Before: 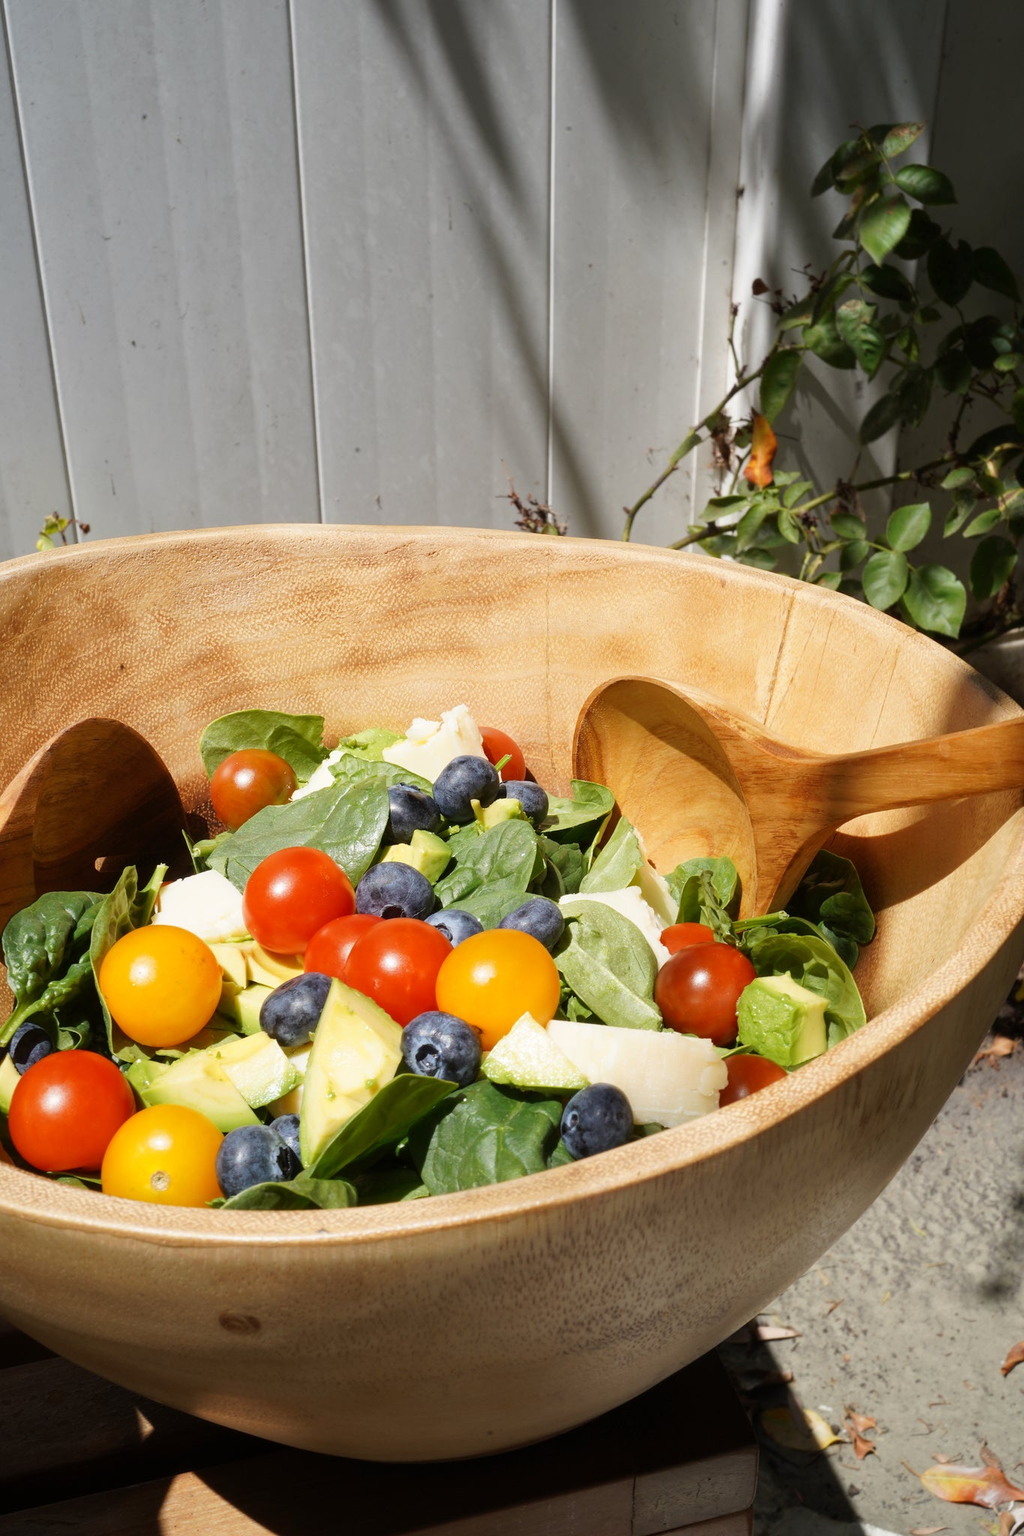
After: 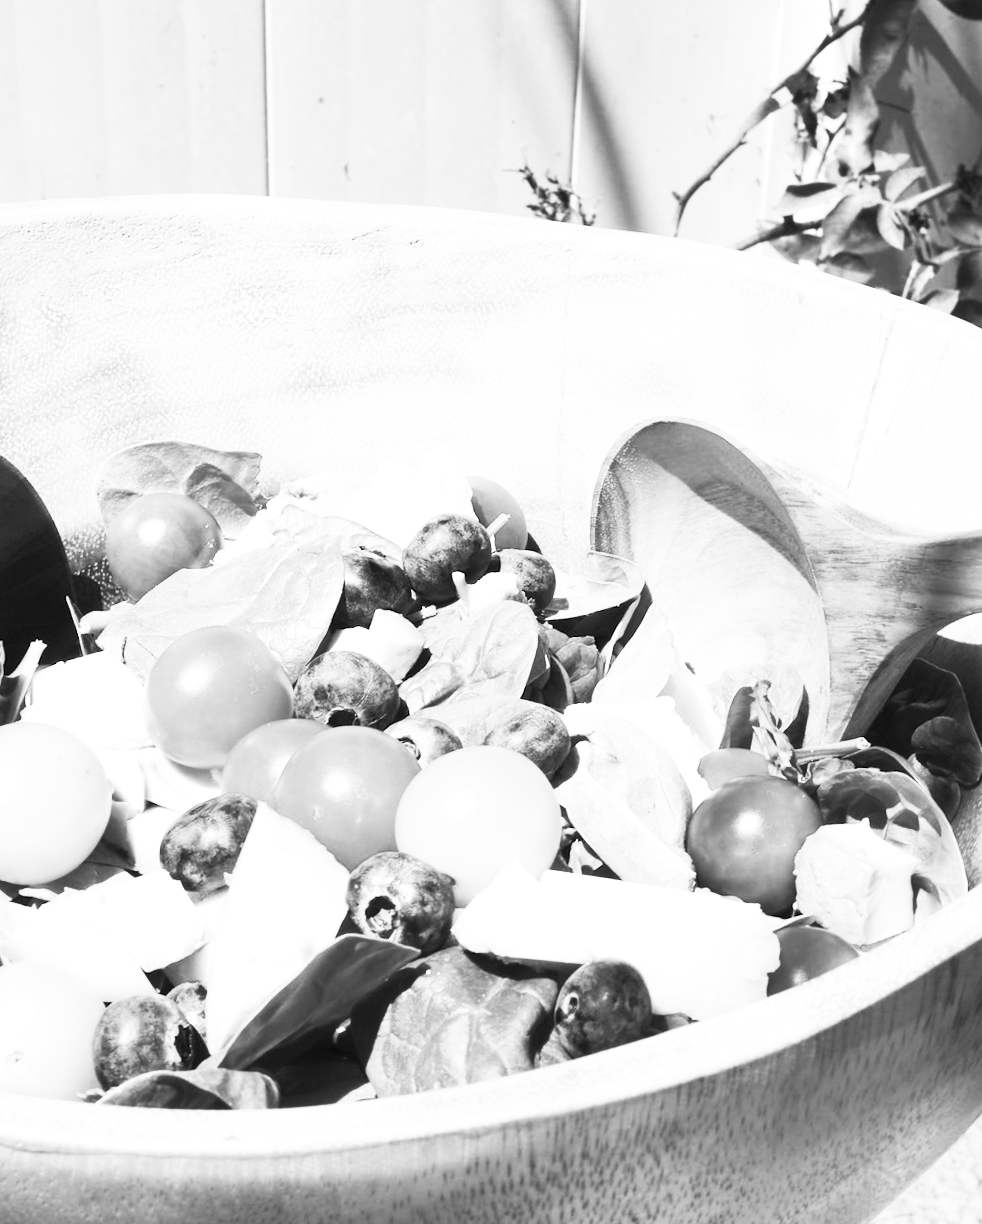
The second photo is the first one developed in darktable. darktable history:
crop and rotate: angle -3.37°, left 9.79%, top 20.73%, right 12.42%, bottom 11.82%
contrast brightness saturation: contrast 0.53, brightness 0.47, saturation -1
exposure: exposure 0.493 EV, compensate highlight preservation false
rotate and perspective: rotation -1°, crop left 0.011, crop right 0.989, crop top 0.025, crop bottom 0.975
